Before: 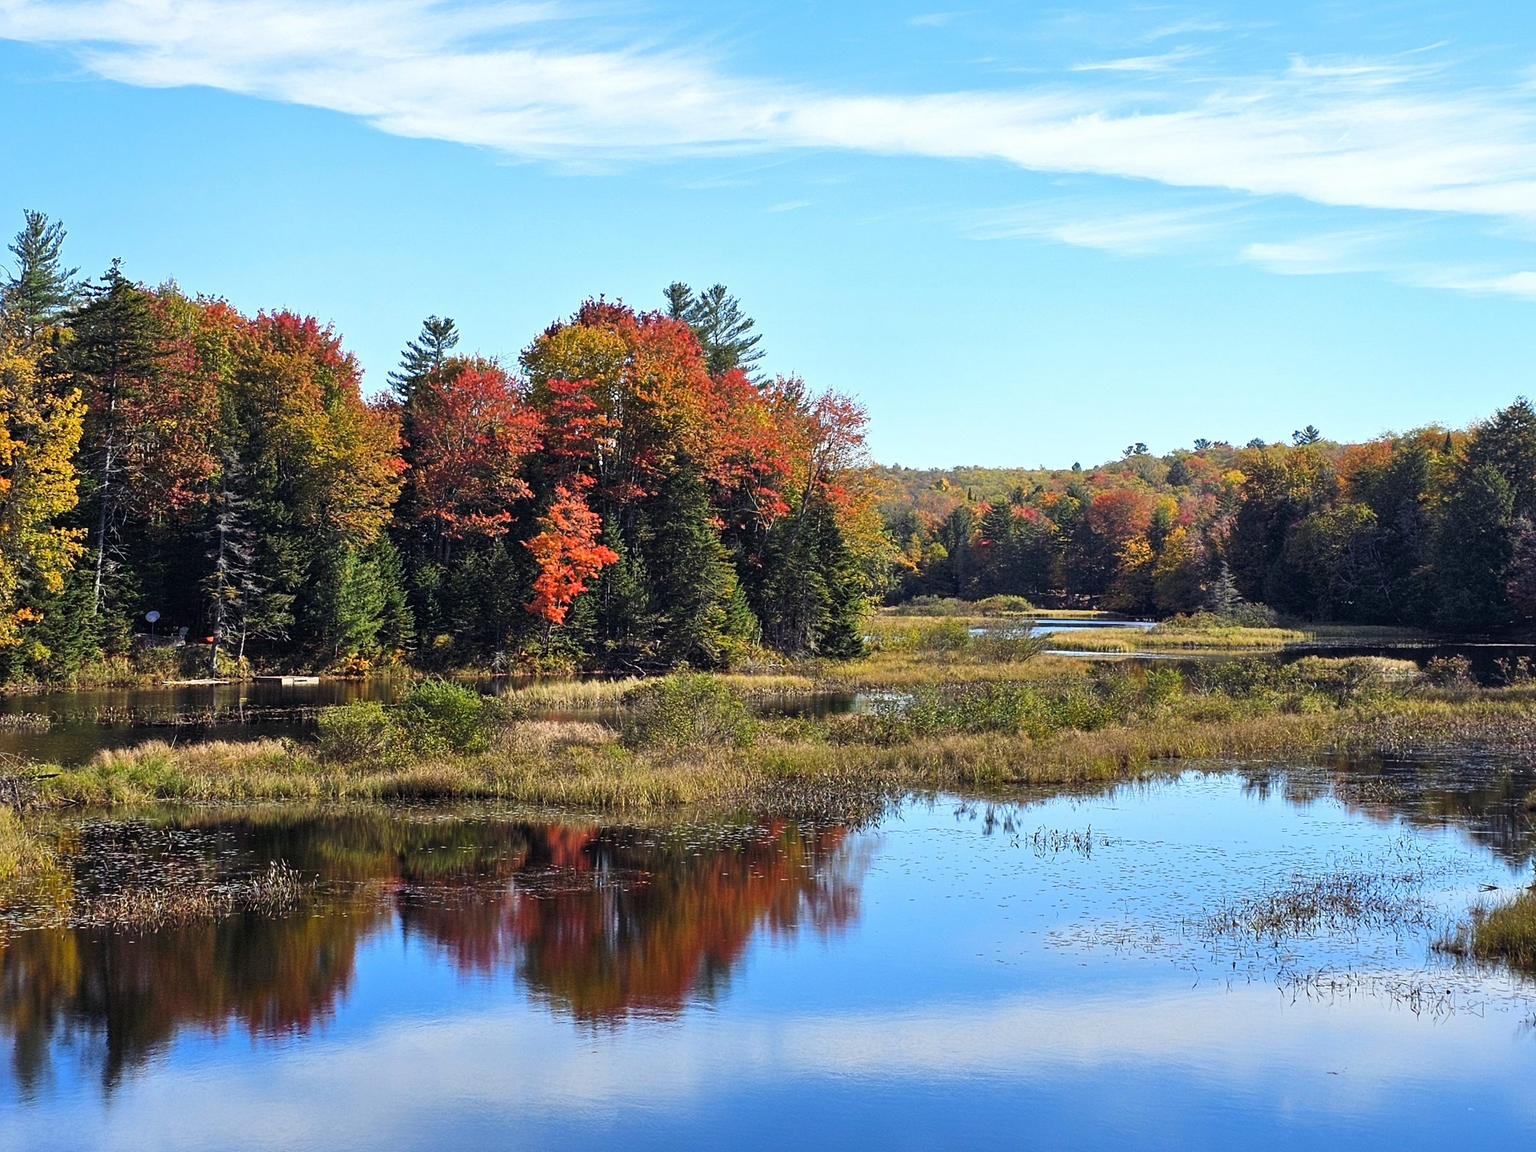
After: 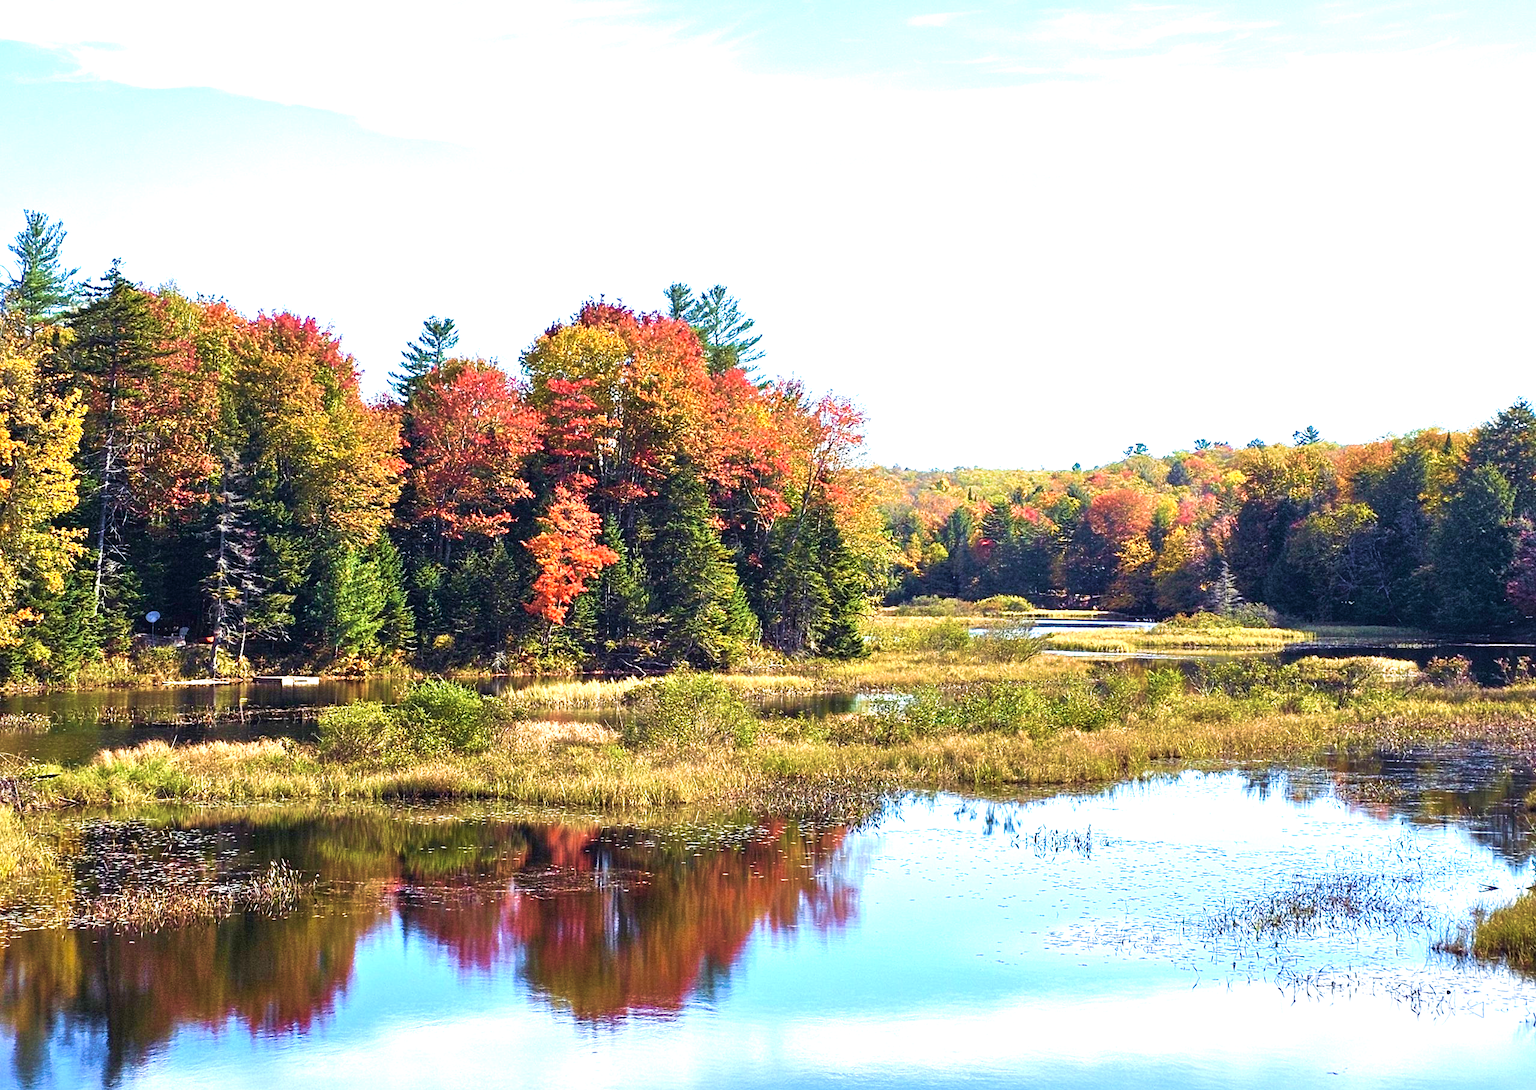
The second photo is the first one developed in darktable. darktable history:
velvia: strength 73.77%
exposure: exposure 1.137 EV, compensate exposure bias true, compensate highlight preservation false
crop and rotate: top 0.012%, bottom 5.292%
